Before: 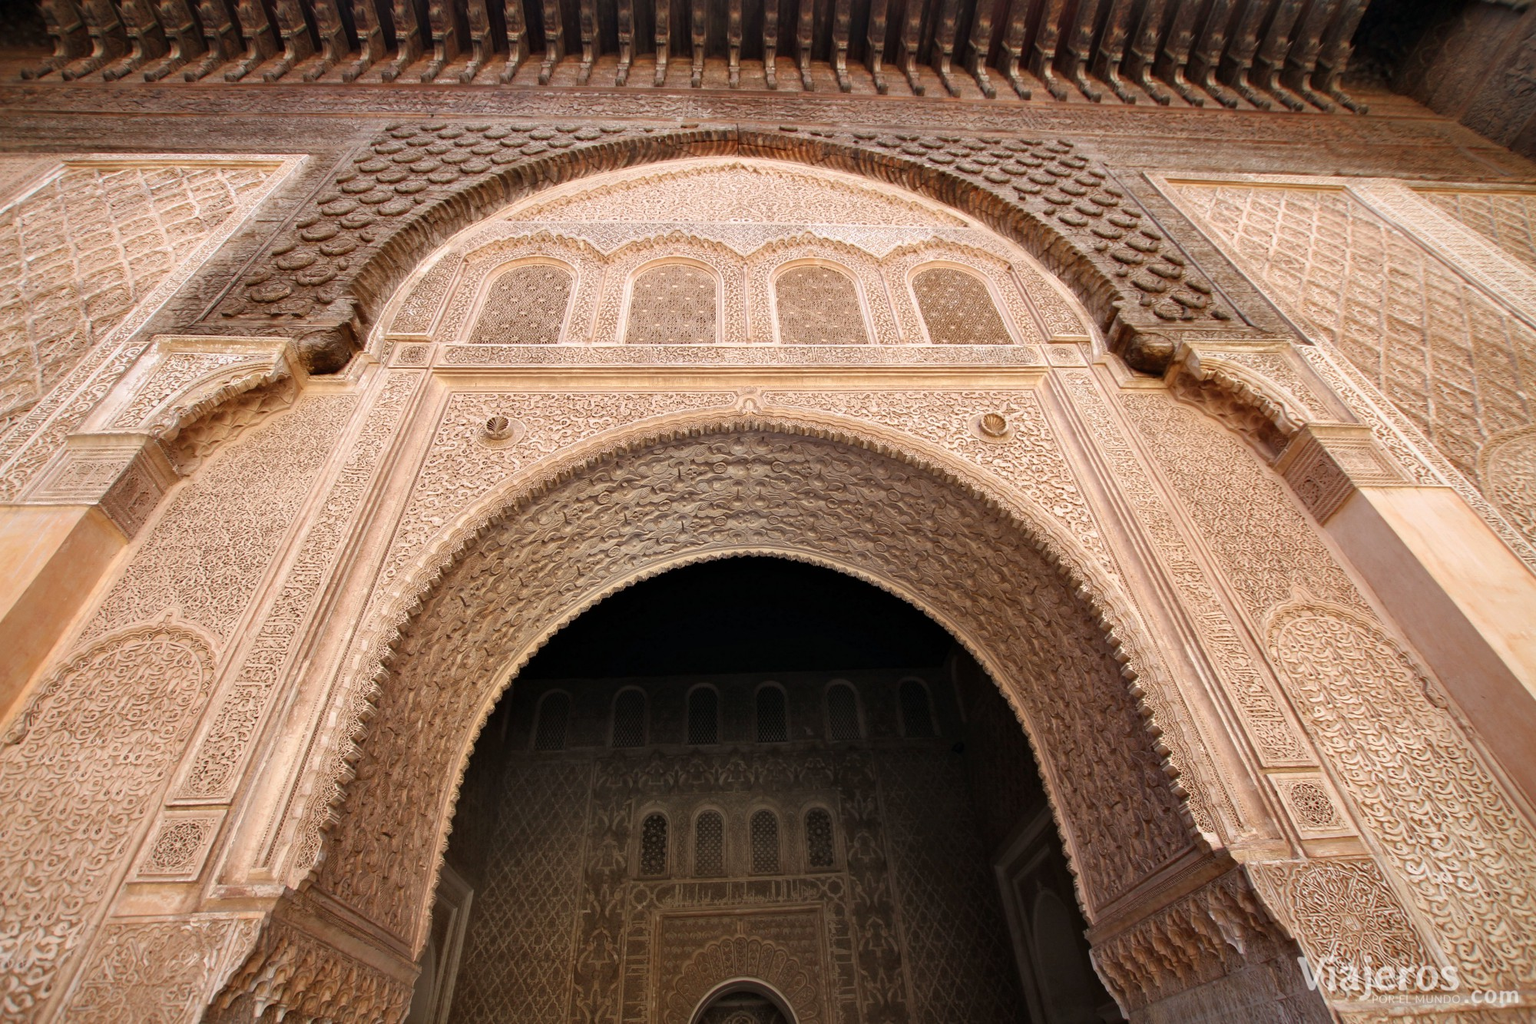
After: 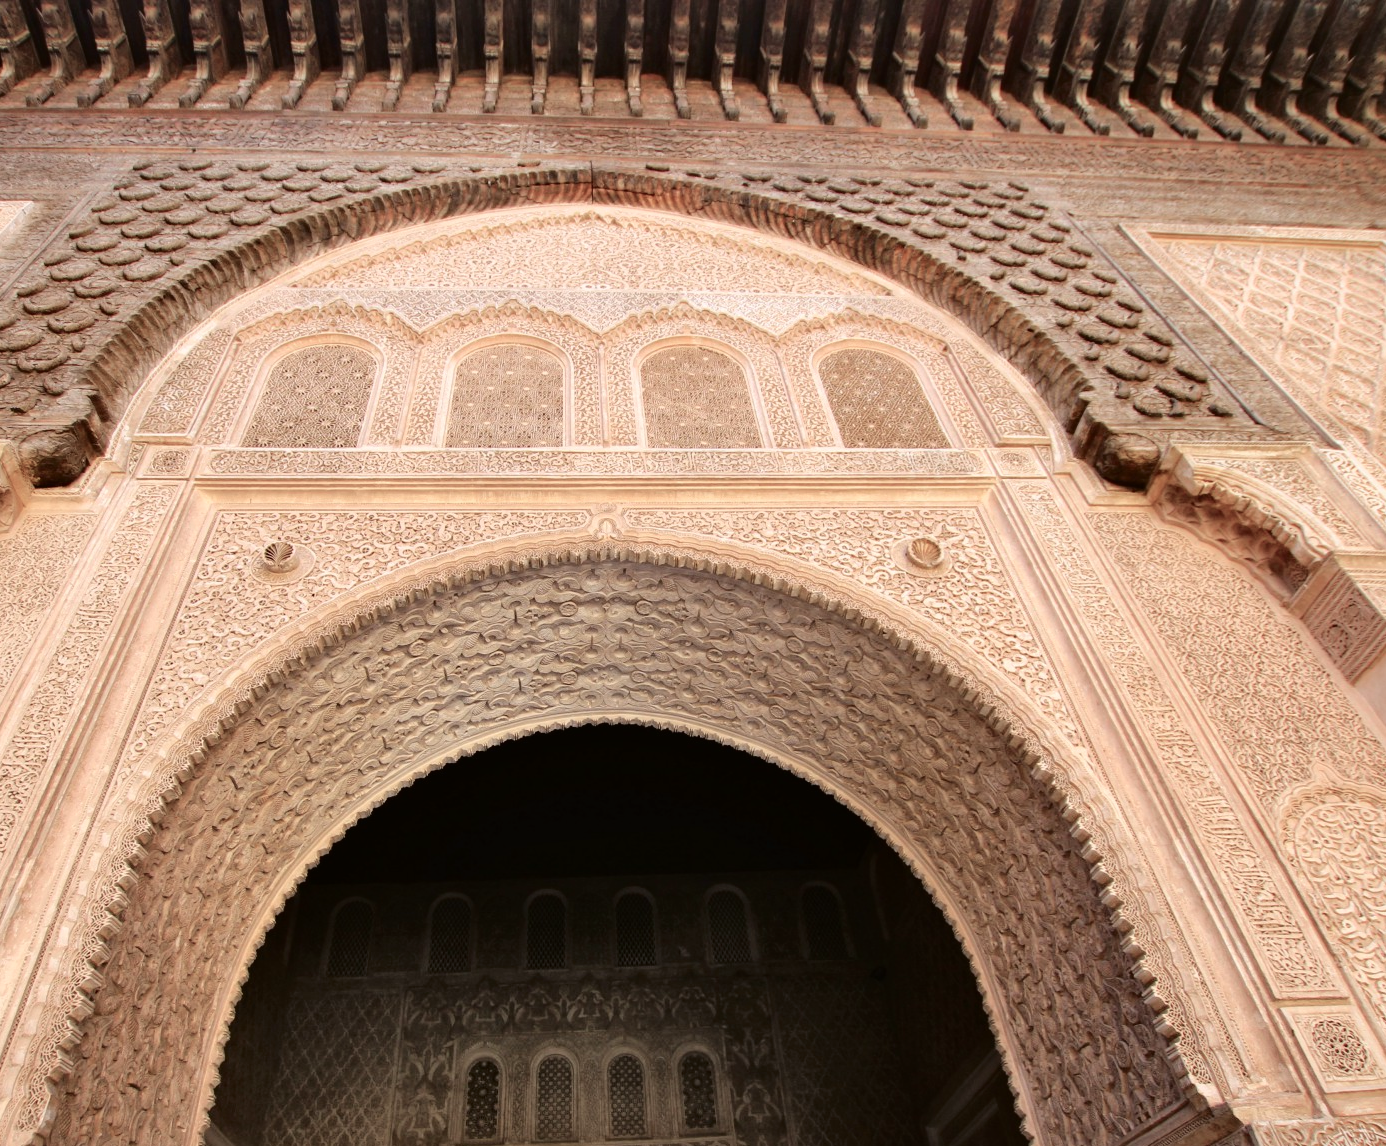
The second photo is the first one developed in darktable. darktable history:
crop: left 18.479%, right 12.2%, bottom 13.971%
tone curve: curves: ch0 [(0, 0.01) (0.052, 0.045) (0.136, 0.133) (0.275, 0.35) (0.43, 0.54) (0.676, 0.751) (0.89, 0.919) (1, 1)]; ch1 [(0, 0) (0.094, 0.081) (0.285, 0.299) (0.385, 0.403) (0.447, 0.429) (0.495, 0.496) (0.544, 0.552) (0.589, 0.612) (0.722, 0.728) (1, 1)]; ch2 [(0, 0) (0.257, 0.217) (0.43, 0.421) (0.498, 0.507) (0.531, 0.544) (0.56, 0.579) (0.625, 0.642) (1, 1)], color space Lab, independent channels, preserve colors none
color balance: input saturation 80.07%
